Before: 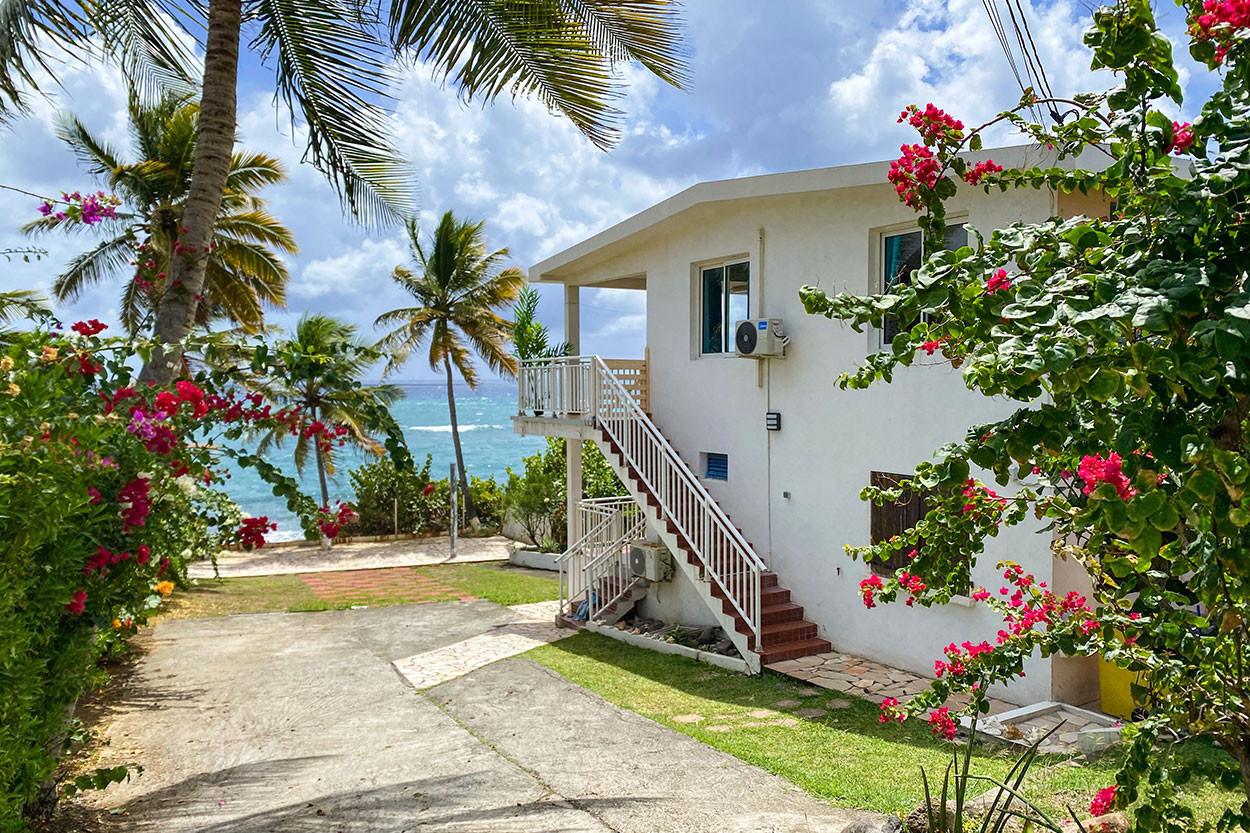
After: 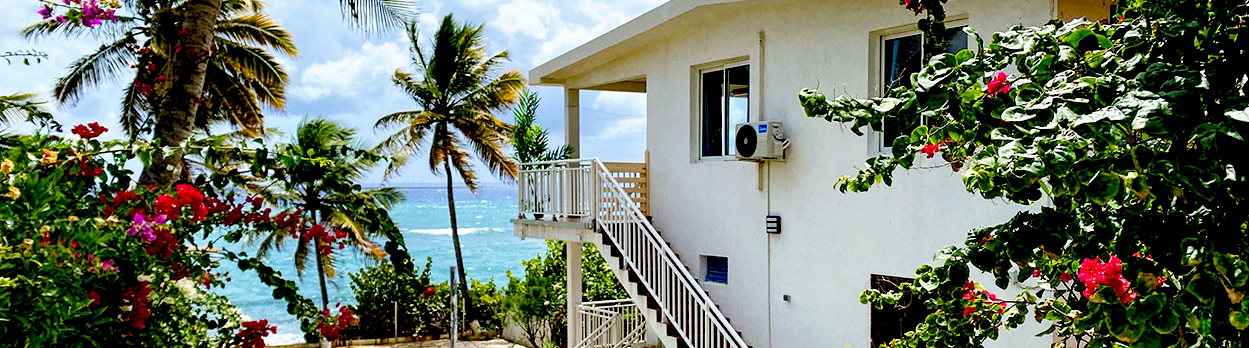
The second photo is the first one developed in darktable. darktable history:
base curve: curves: ch0 [(0, 0) (0.688, 0.865) (1, 1)], preserve colors none
exposure: black level correction 0.047, exposure 0.013 EV, compensate highlight preservation false
crop and rotate: top 23.84%, bottom 34.294%
